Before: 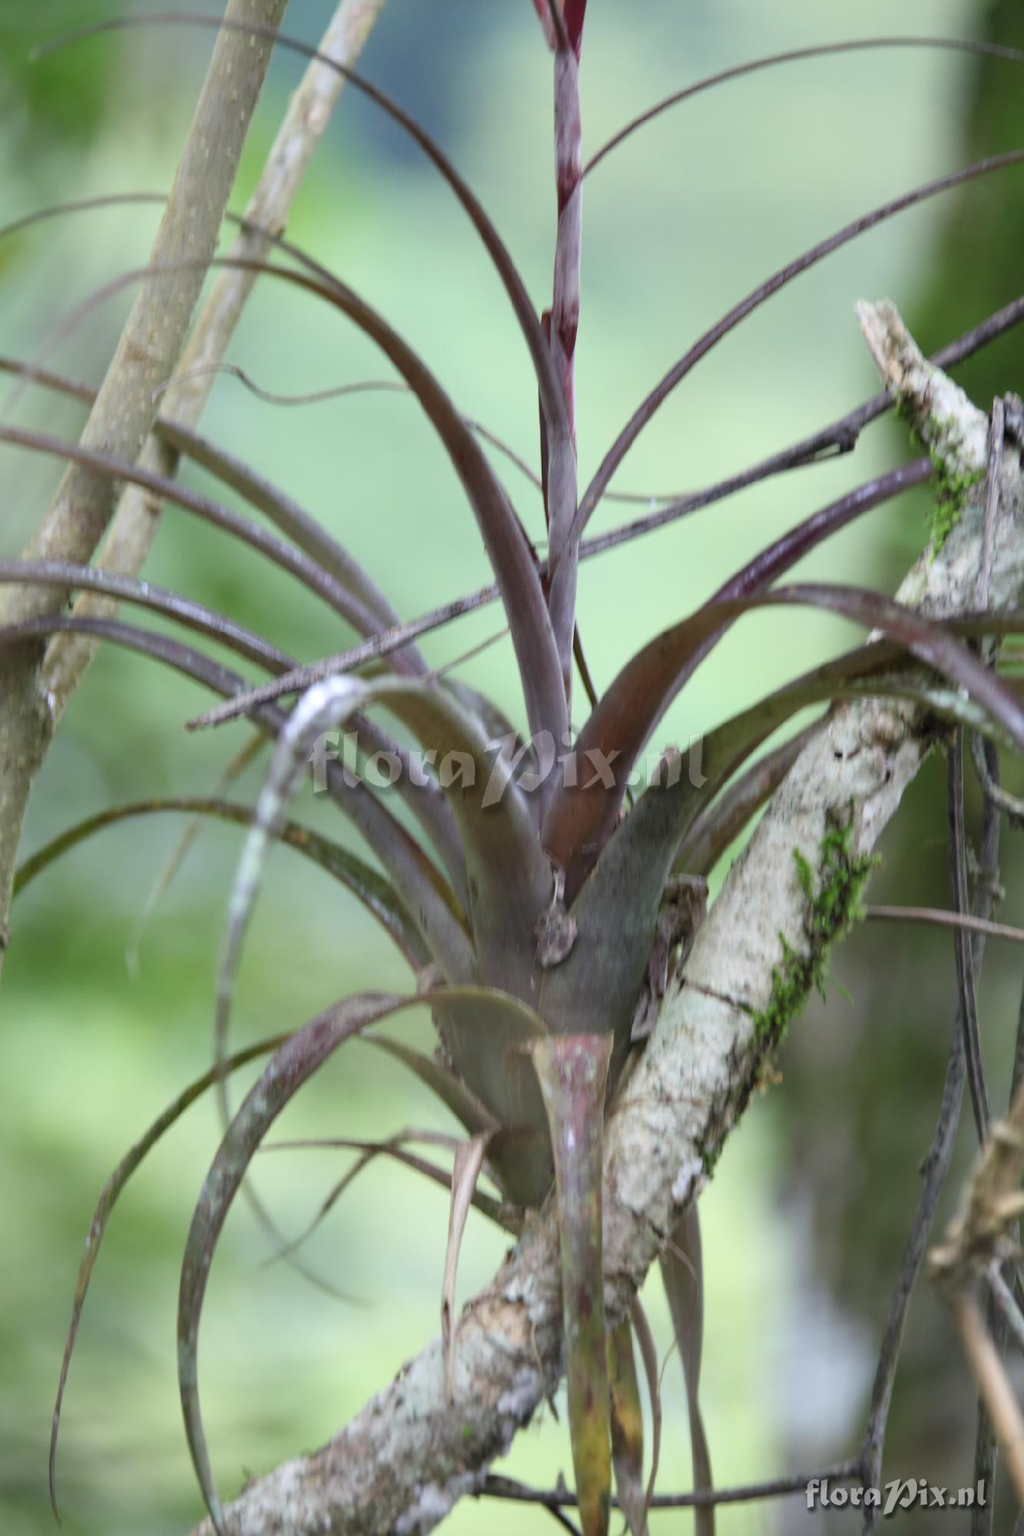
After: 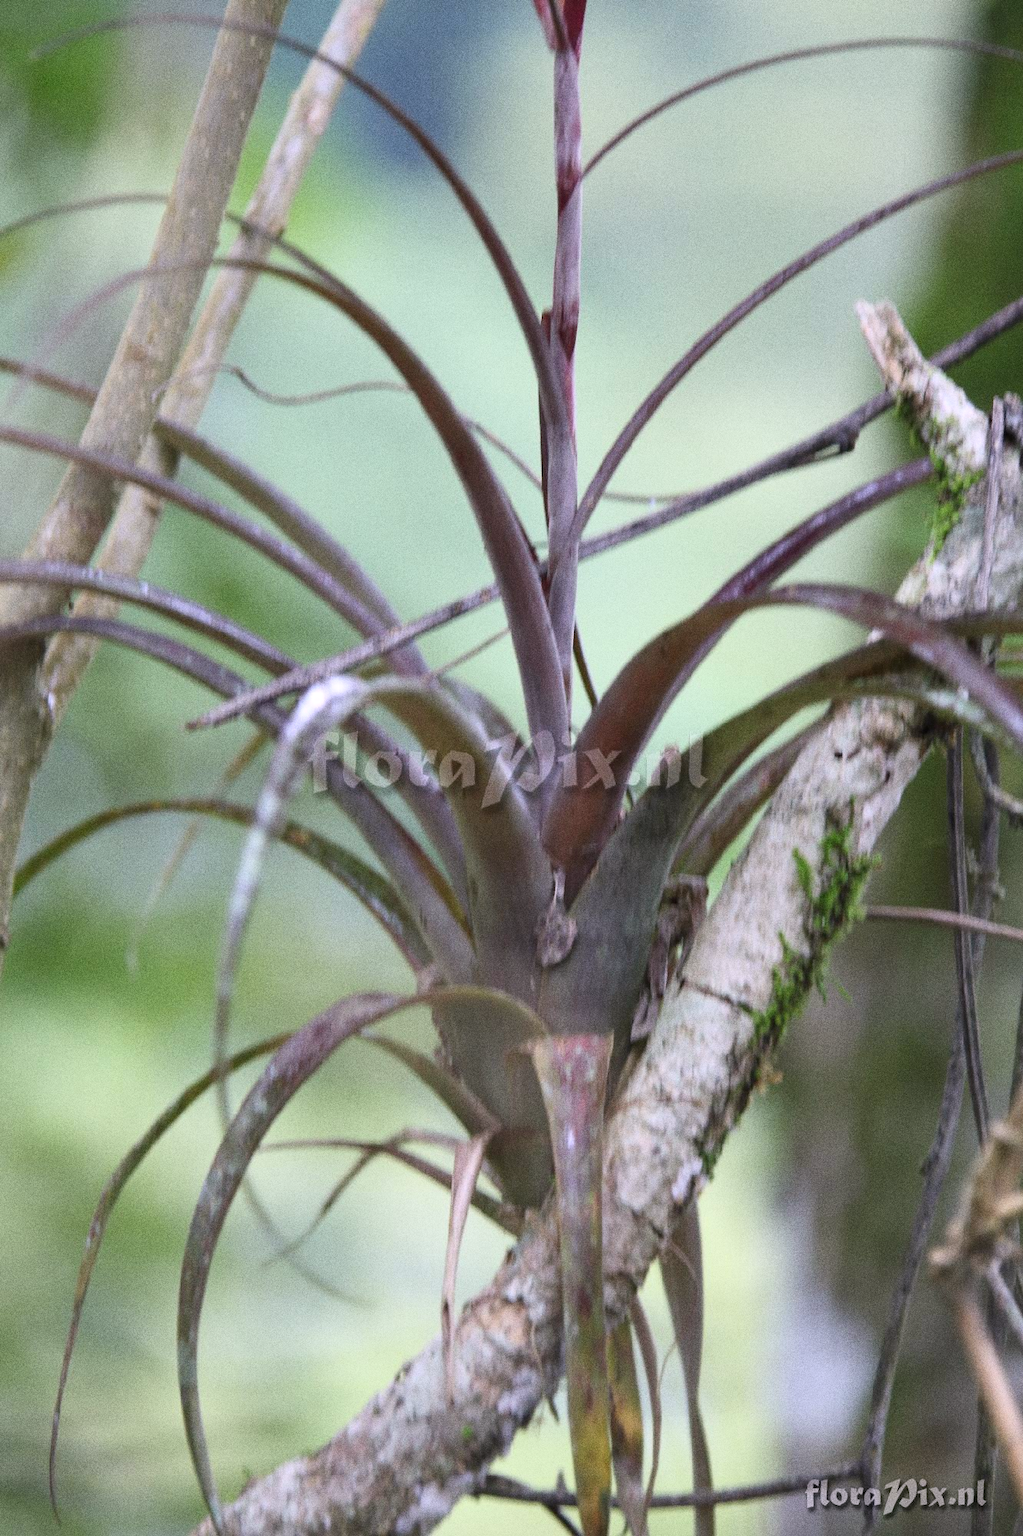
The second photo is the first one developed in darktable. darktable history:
white balance: red 1.05, blue 1.072
grain: coarseness 0.09 ISO, strength 40%
